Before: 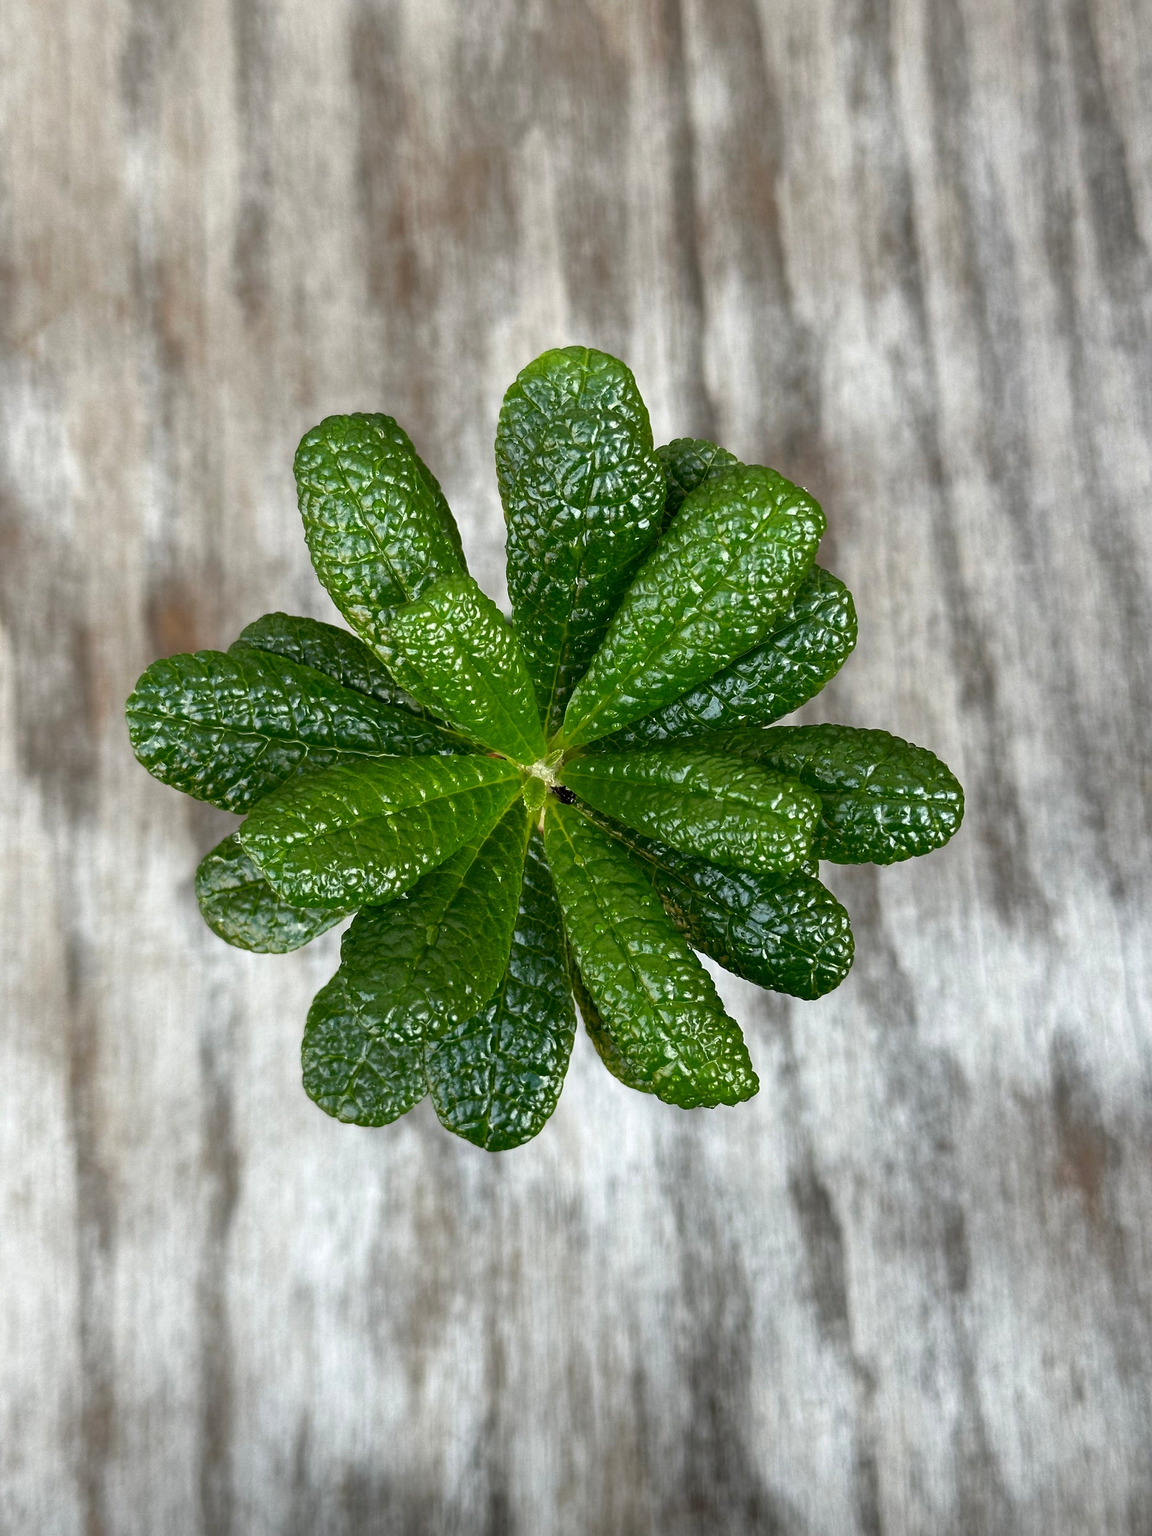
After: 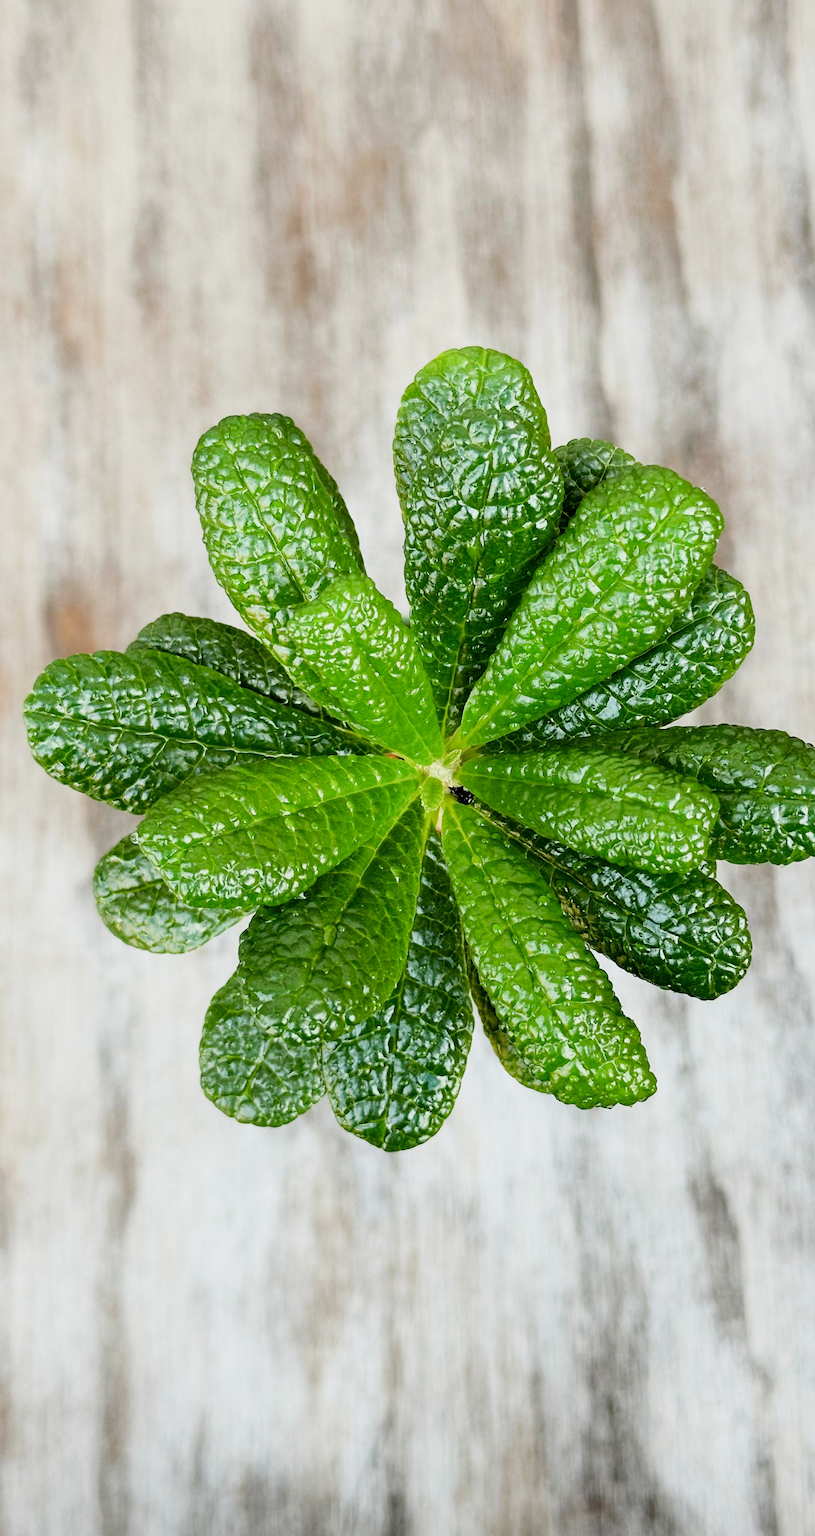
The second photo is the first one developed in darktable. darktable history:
filmic rgb: black relative exposure -7.08 EV, white relative exposure 5.35 EV, hardness 3.03
exposure: exposure 1 EV, compensate highlight preservation false
tone curve: curves: ch0 [(0, 0) (0.071, 0.058) (0.266, 0.268) (0.498, 0.542) (0.766, 0.807) (1, 0.983)]; ch1 [(0, 0) (0.346, 0.307) (0.408, 0.387) (0.463, 0.465) (0.482, 0.493) (0.502, 0.499) (0.517, 0.505) (0.55, 0.554) (0.597, 0.61) (0.651, 0.698) (1, 1)]; ch2 [(0, 0) (0.346, 0.34) (0.434, 0.46) (0.485, 0.494) (0.5, 0.498) (0.509, 0.517) (0.526, 0.539) (0.583, 0.603) (0.625, 0.659) (1, 1)], color space Lab, linked channels, preserve colors none
crop and rotate: left 8.941%, right 20.243%
